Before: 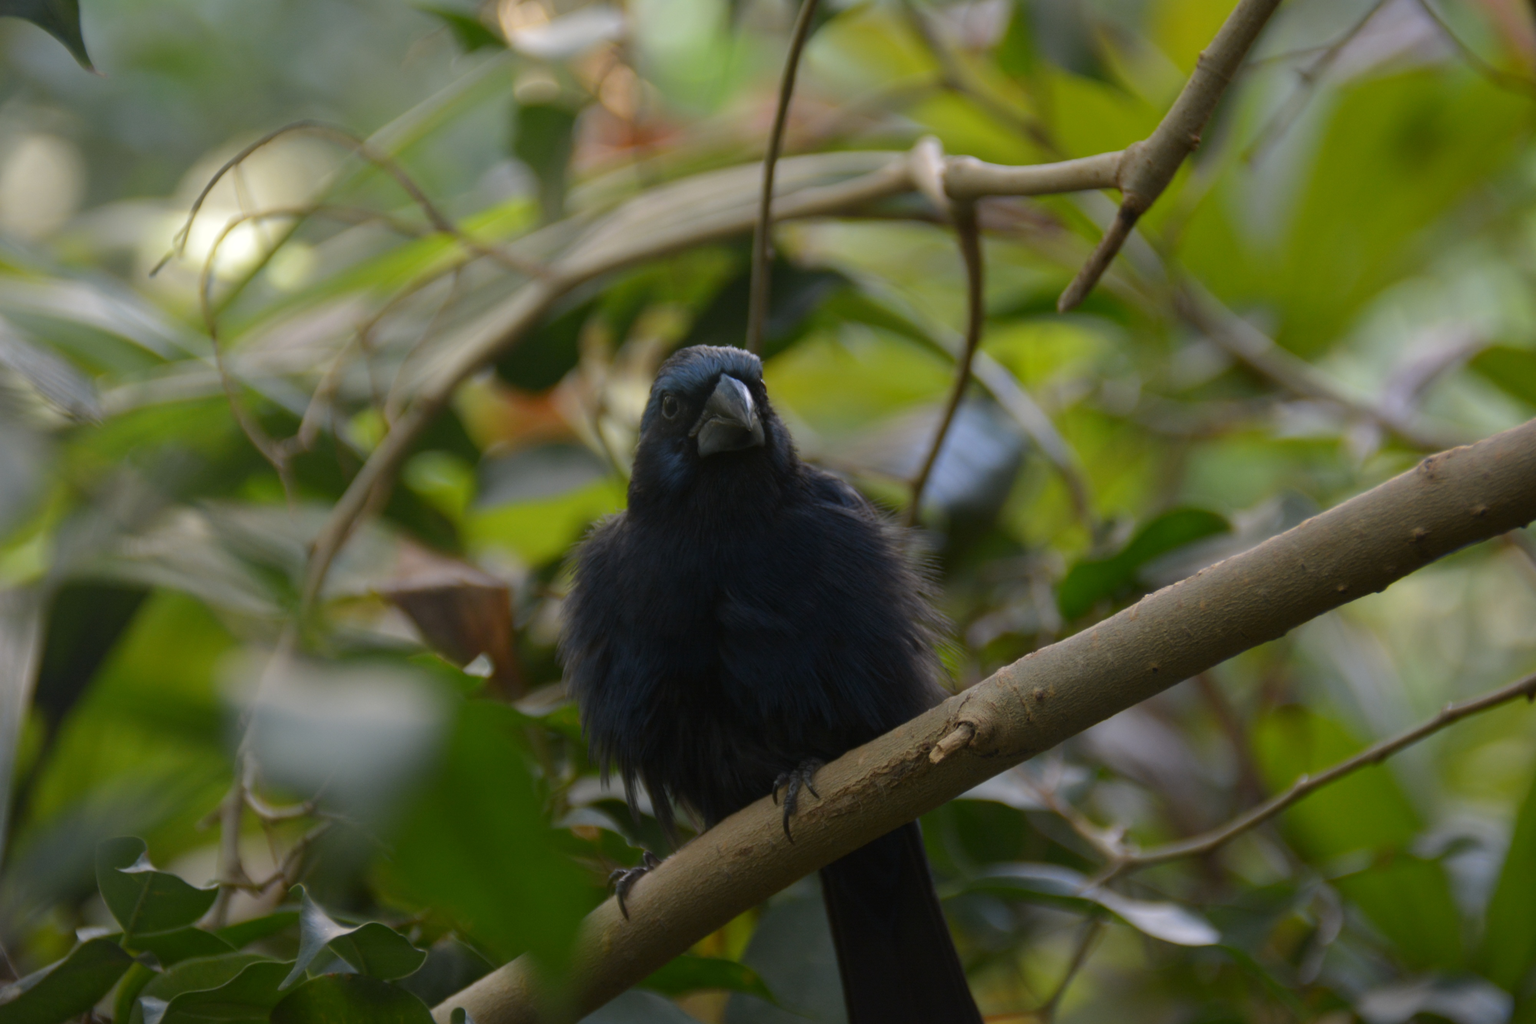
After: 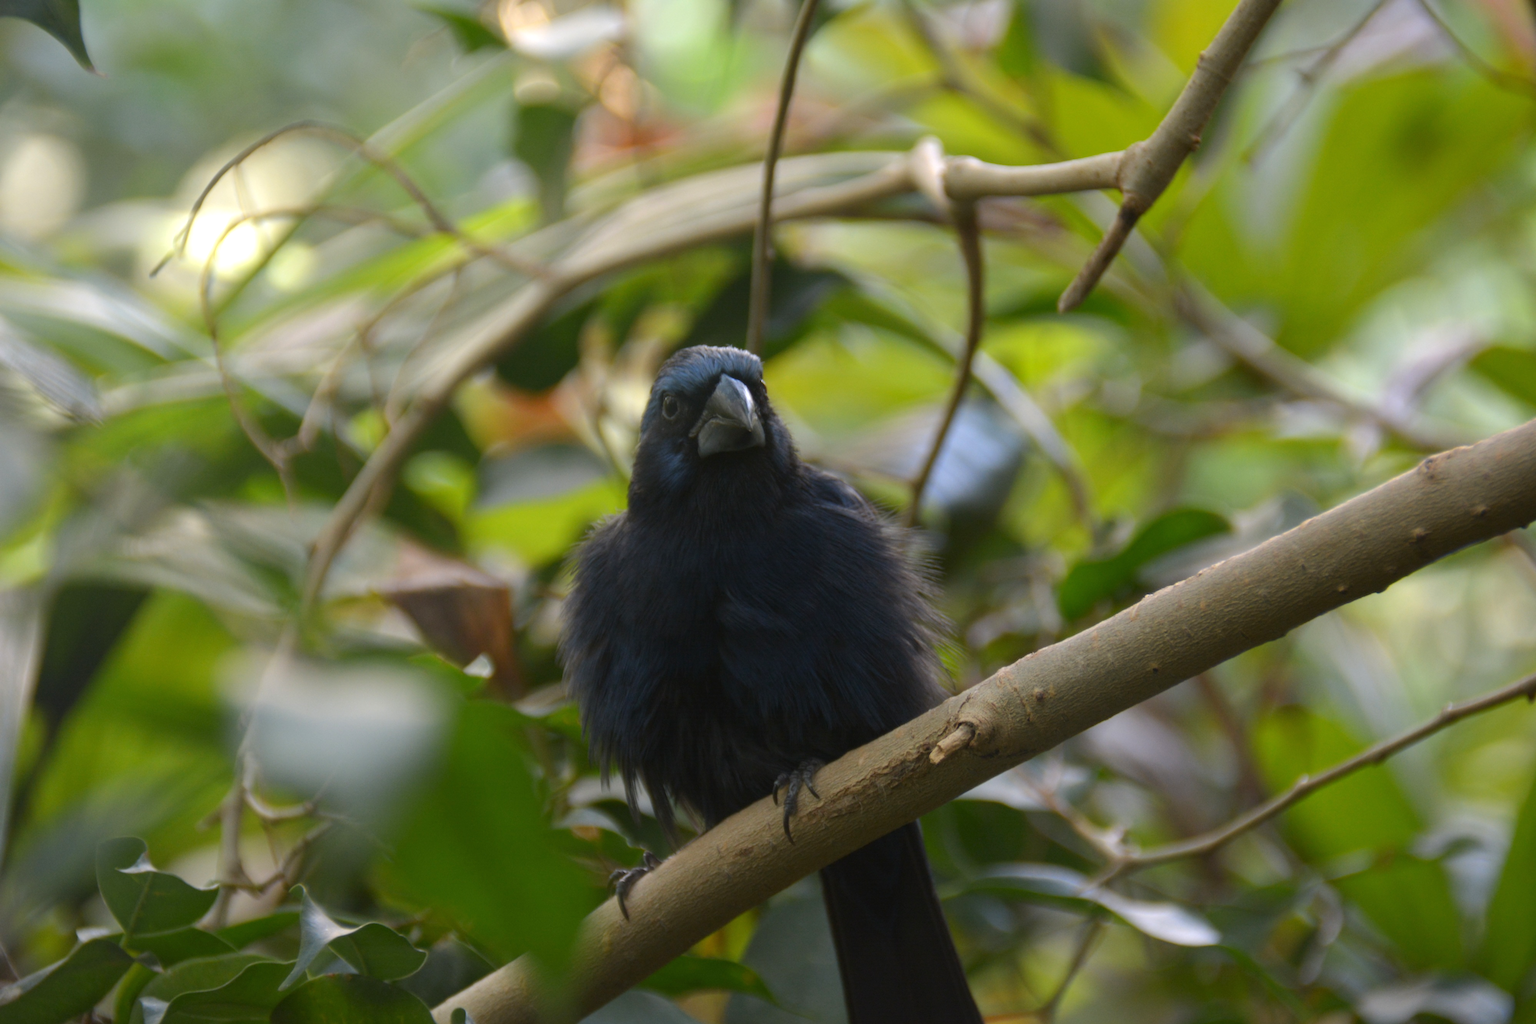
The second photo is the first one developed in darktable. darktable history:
tone equalizer: smoothing diameter 24.89%, edges refinement/feathering 8.99, preserve details guided filter
exposure: black level correction 0, exposure 0.6 EV, compensate highlight preservation false
